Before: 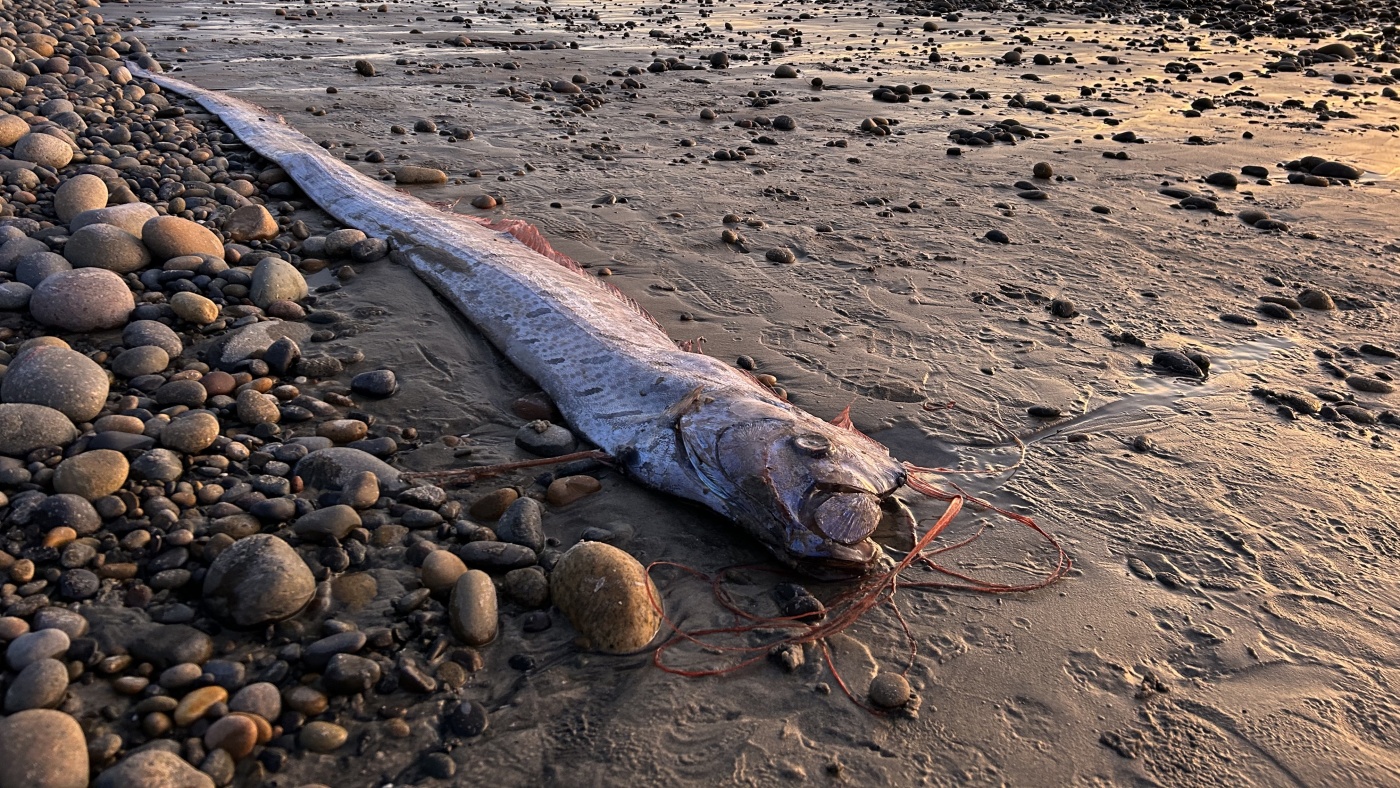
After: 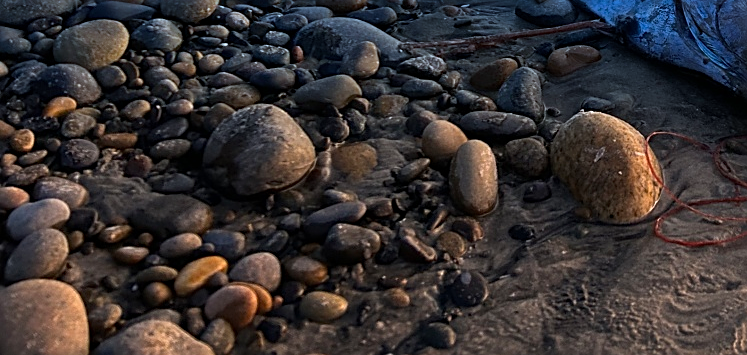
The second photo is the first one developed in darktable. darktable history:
sharpen: on, module defaults
graduated density: density 2.02 EV, hardness 44%, rotation 0.374°, offset 8.21, hue 208.8°, saturation 97%
crop and rotate: top 54.778%, right 46.61%, bottom 0.159%
